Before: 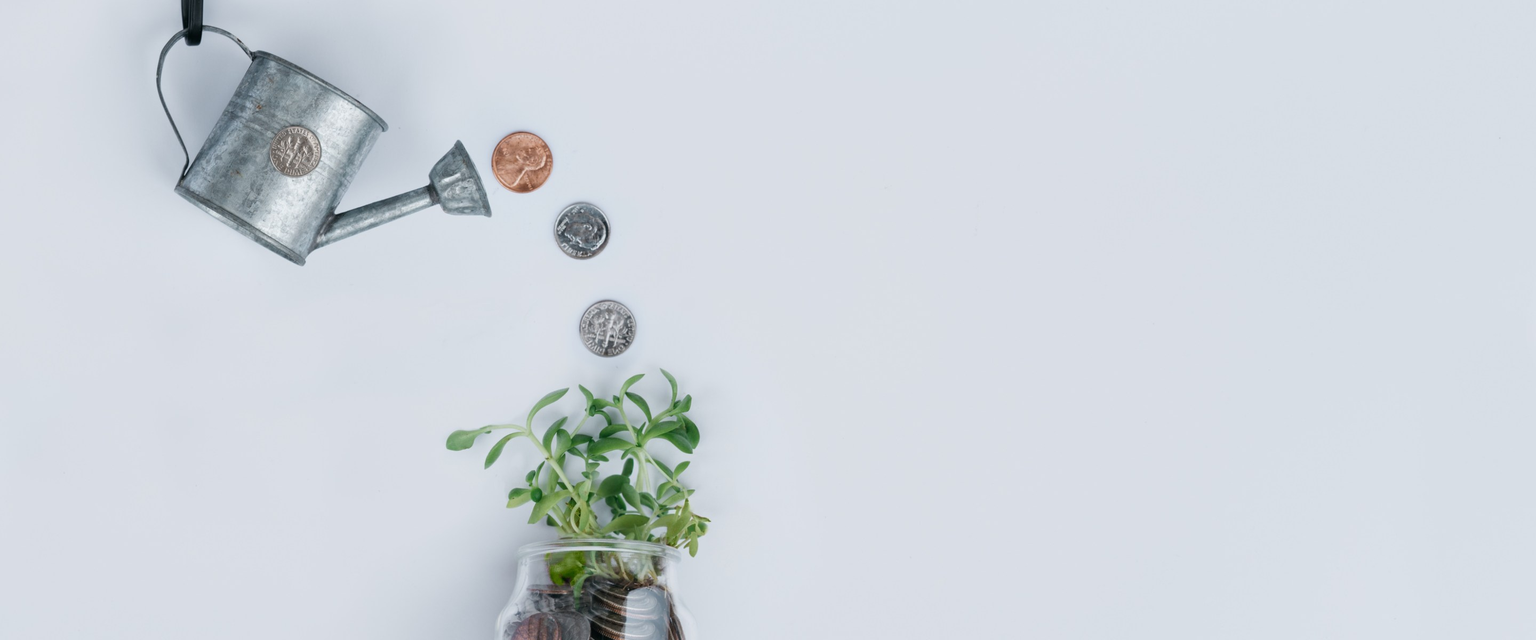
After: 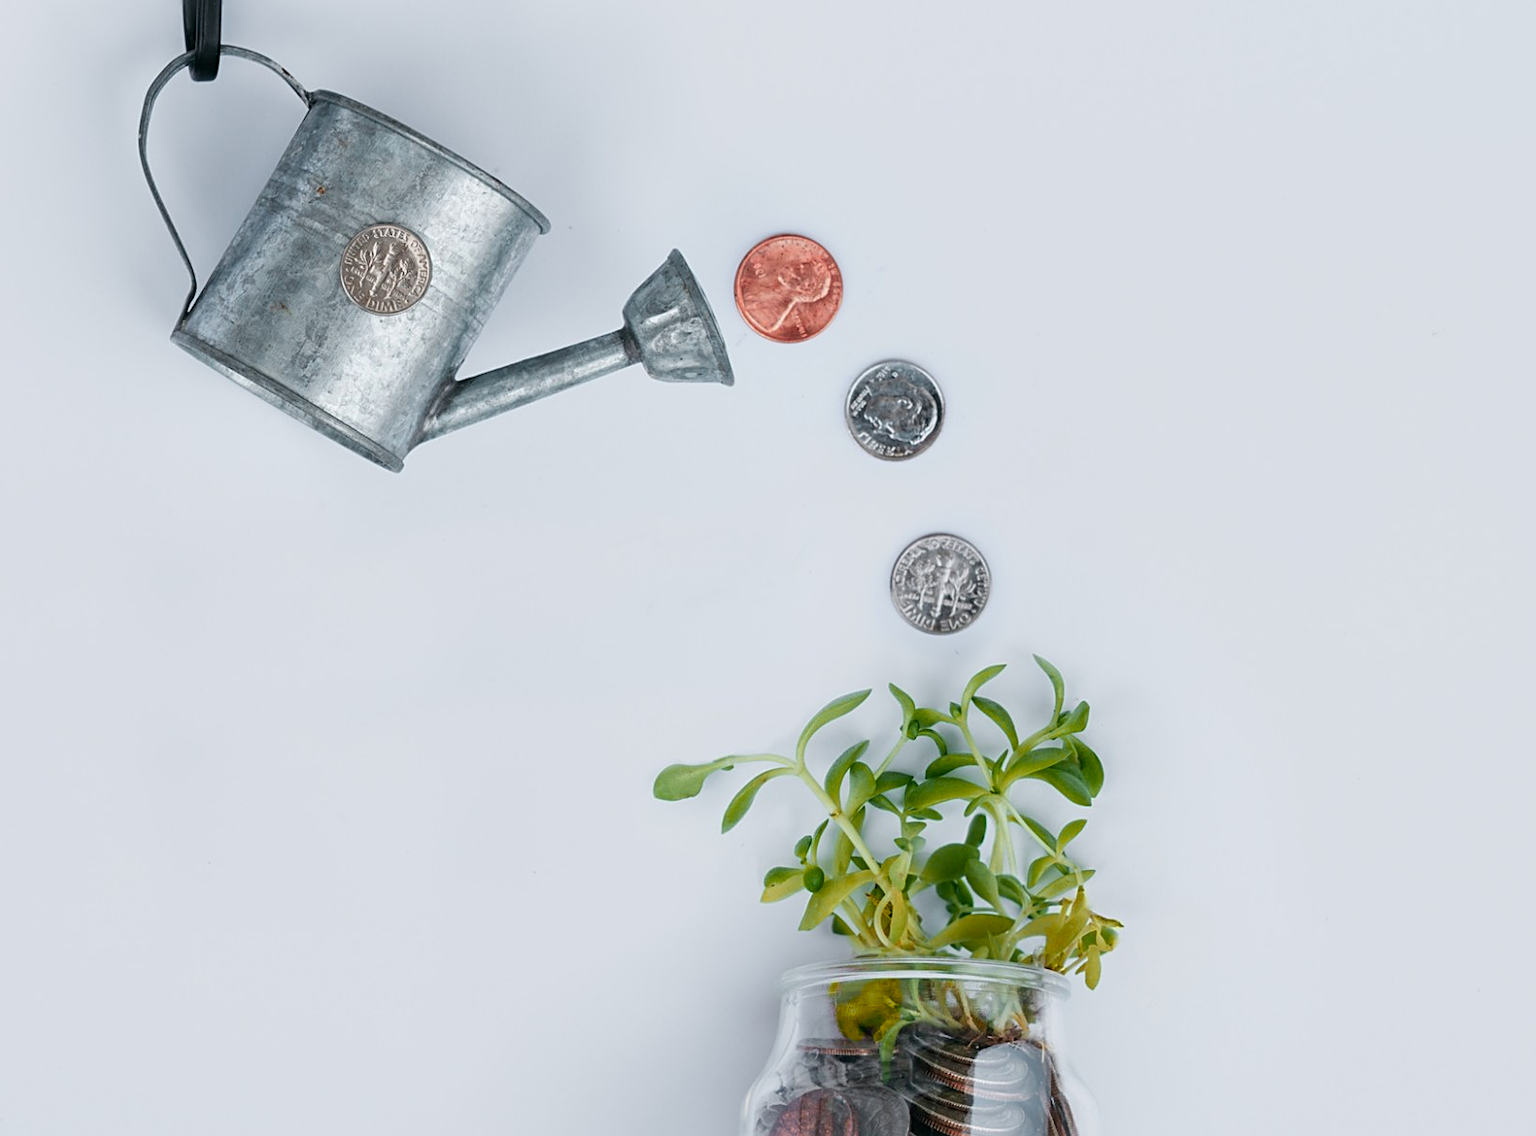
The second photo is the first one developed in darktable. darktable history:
color zones: curves: ch1 [(0.24, 0.634) (0.75, 0.5)]; ch2 [(0.253, 0.437) (0.745, 0.491)], mix 102.12%
sharpen: radius 1.967
crop: left 5.114%, right 38.589%
